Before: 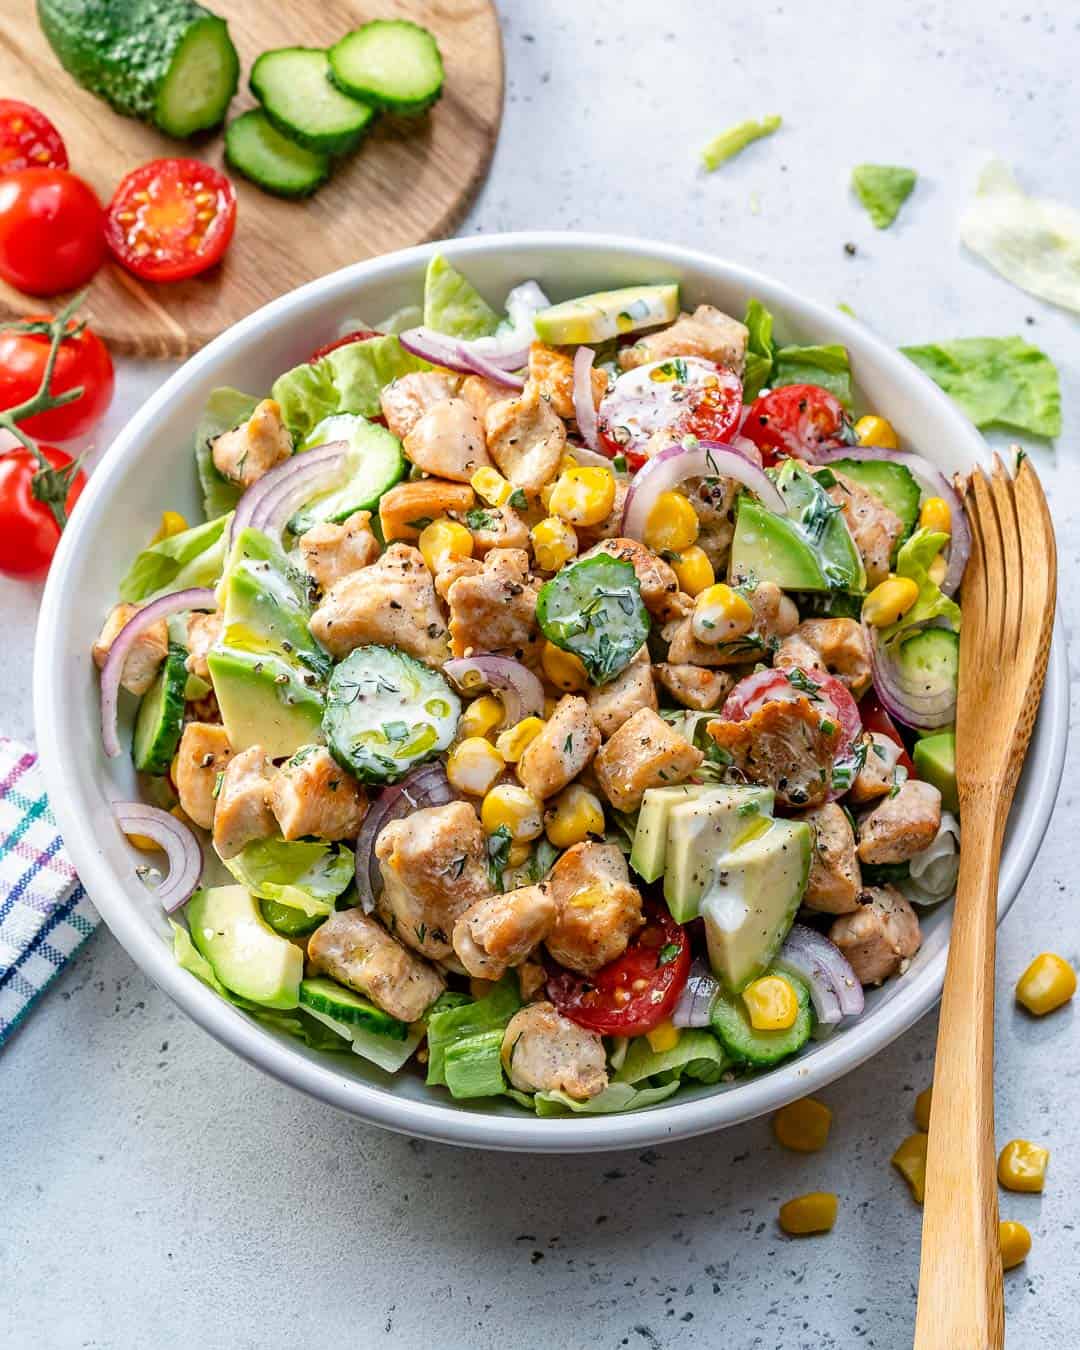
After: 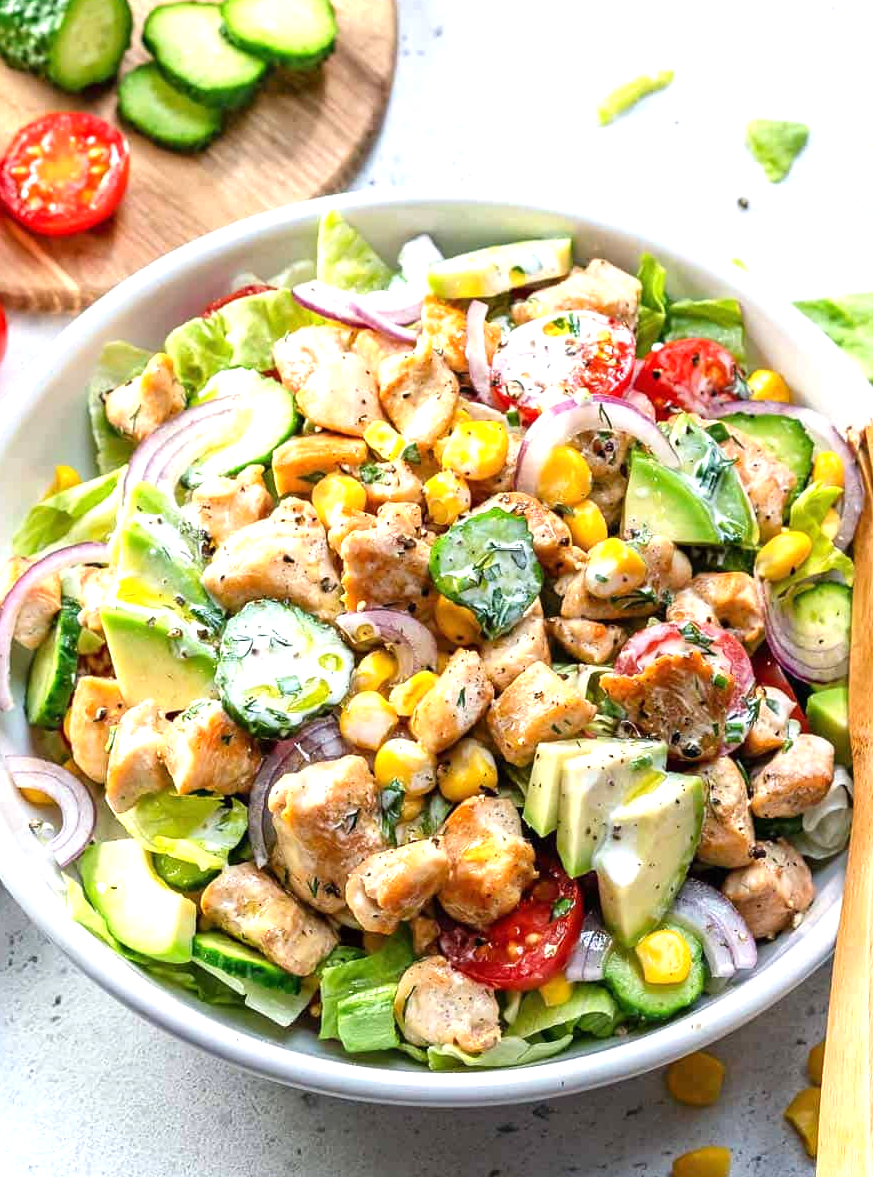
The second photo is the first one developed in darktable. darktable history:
crop: left 9.939%, top 3.468%, right 9.214%, bottom 9.321%
exposure: black level correction 0, exposure 0.699 EV, compensate highlight preservation false
